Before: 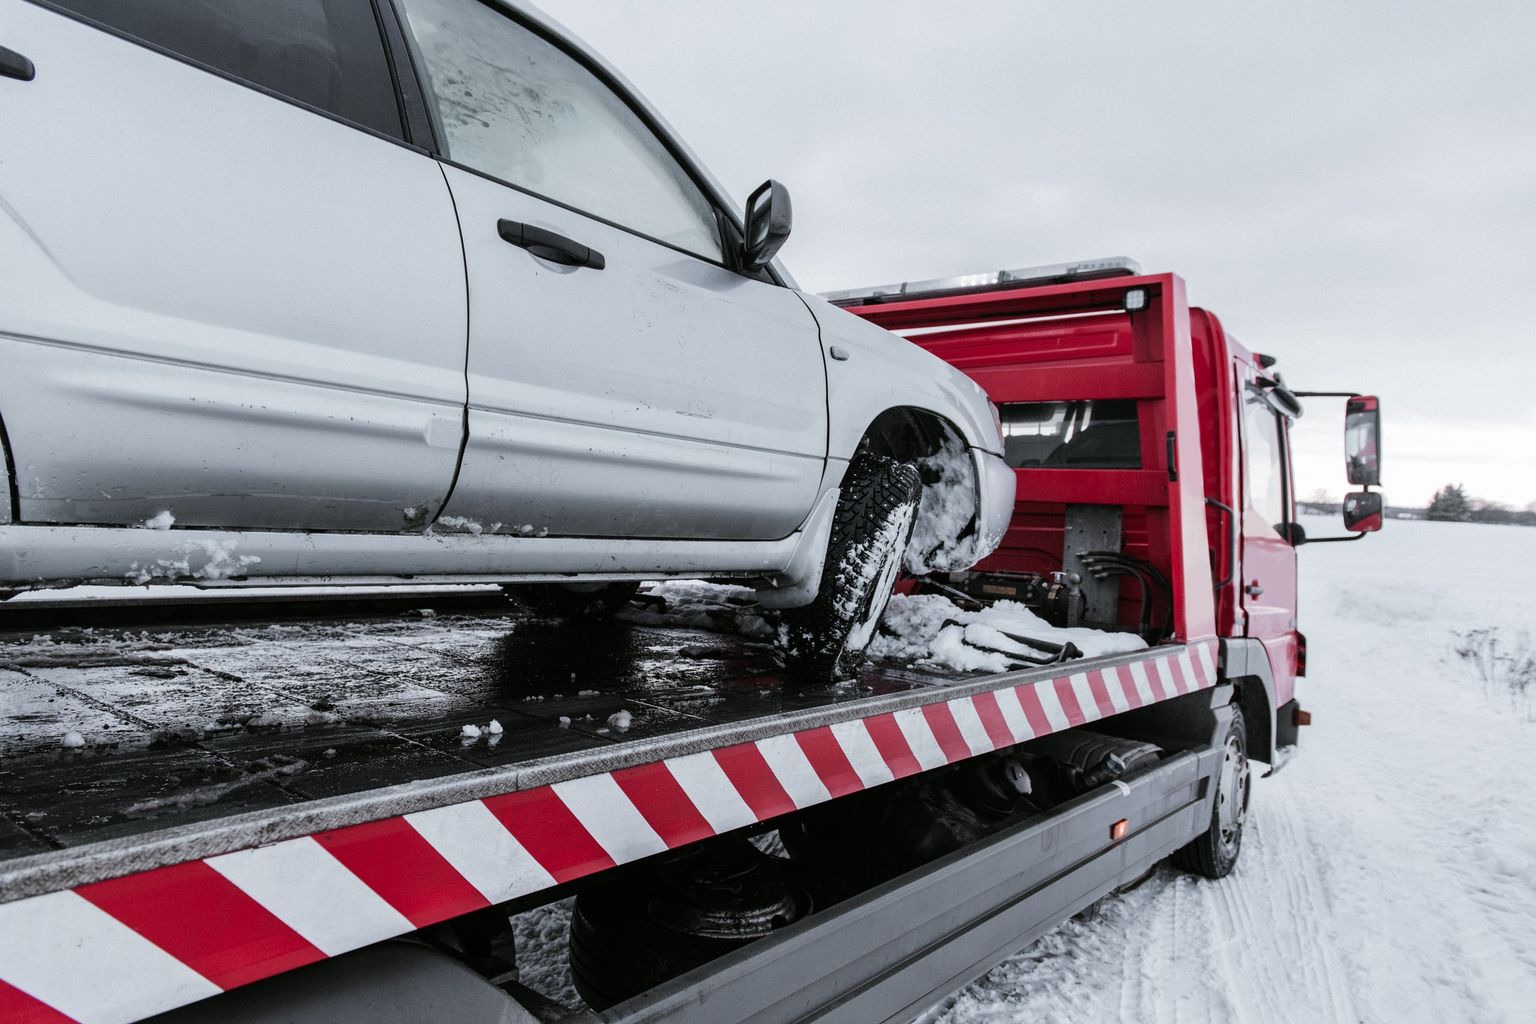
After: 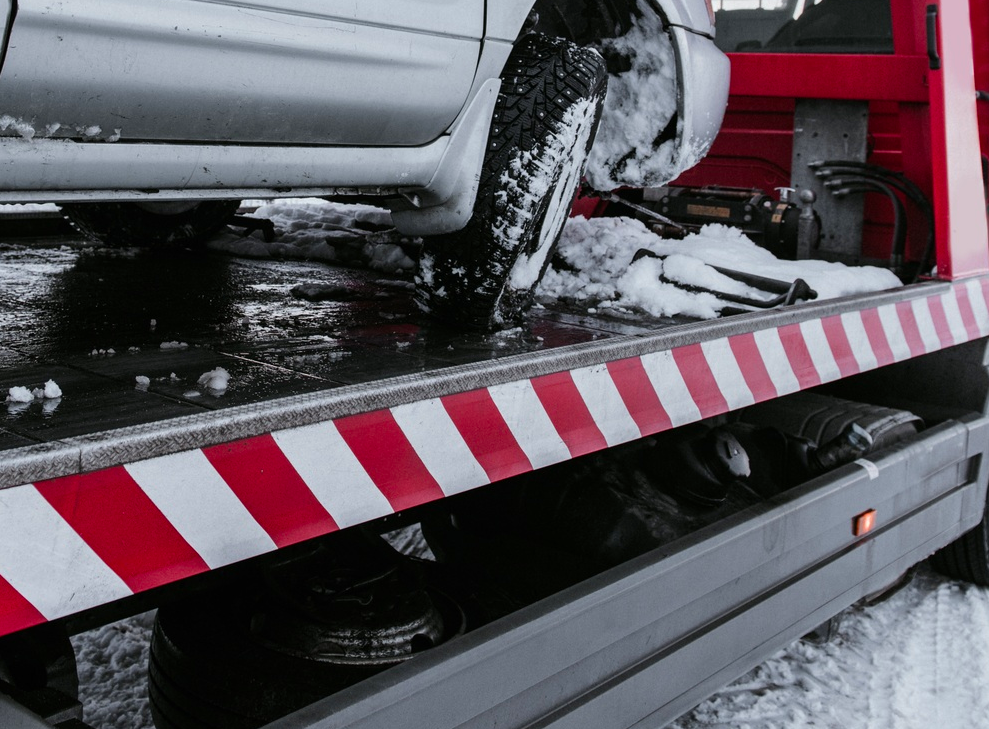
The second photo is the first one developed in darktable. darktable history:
crop: left 29.672%, top 41.786%, right 20.851%, bottom 3.487%
color balance rgb: perceptual saturation grading › global saturation 20%, global vibrance 10%
exposure: exposure -0.05 EV
